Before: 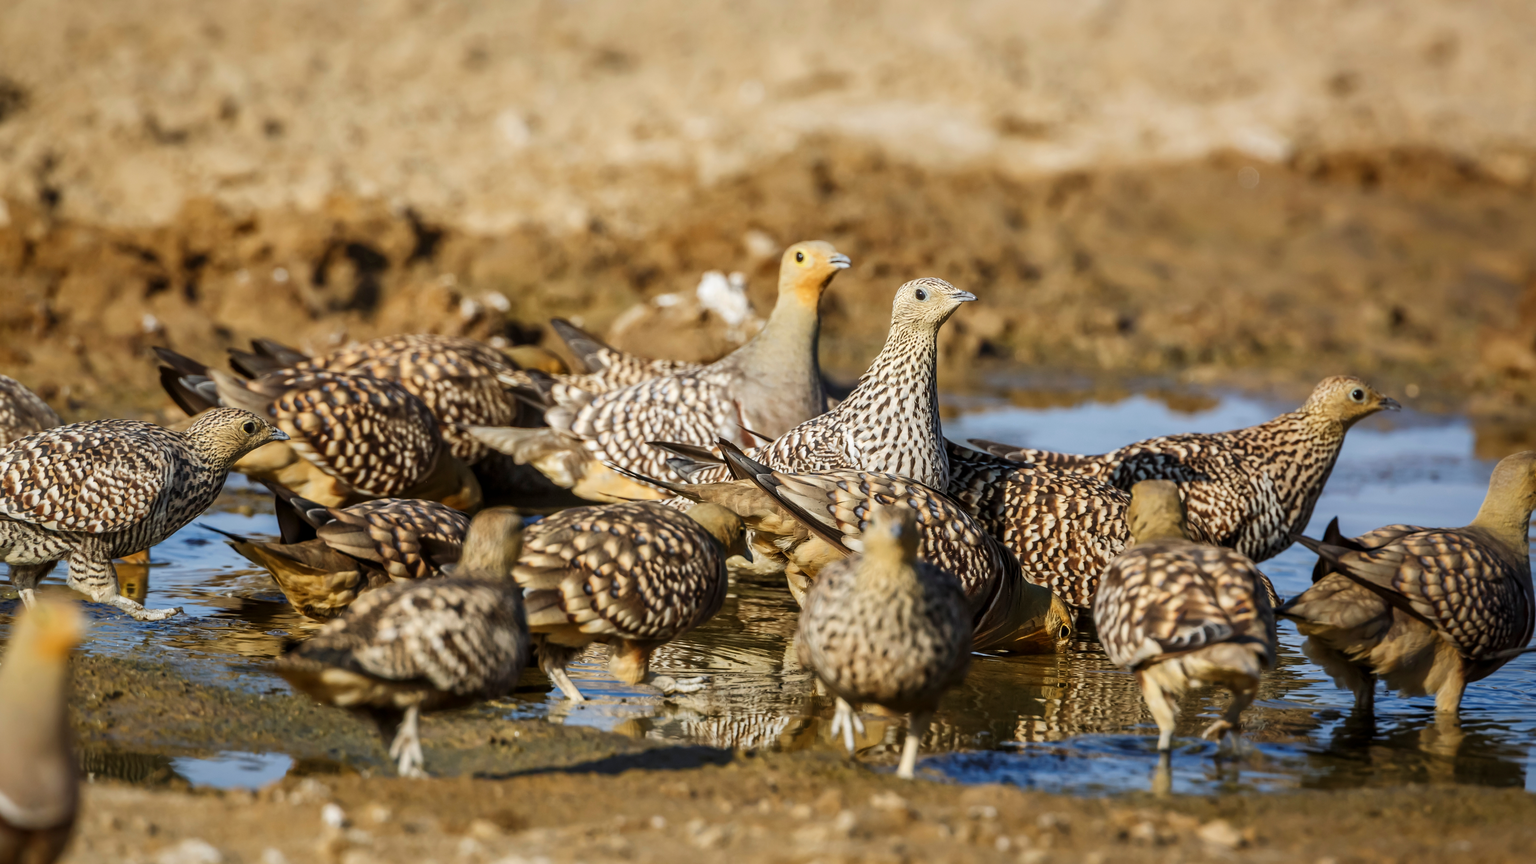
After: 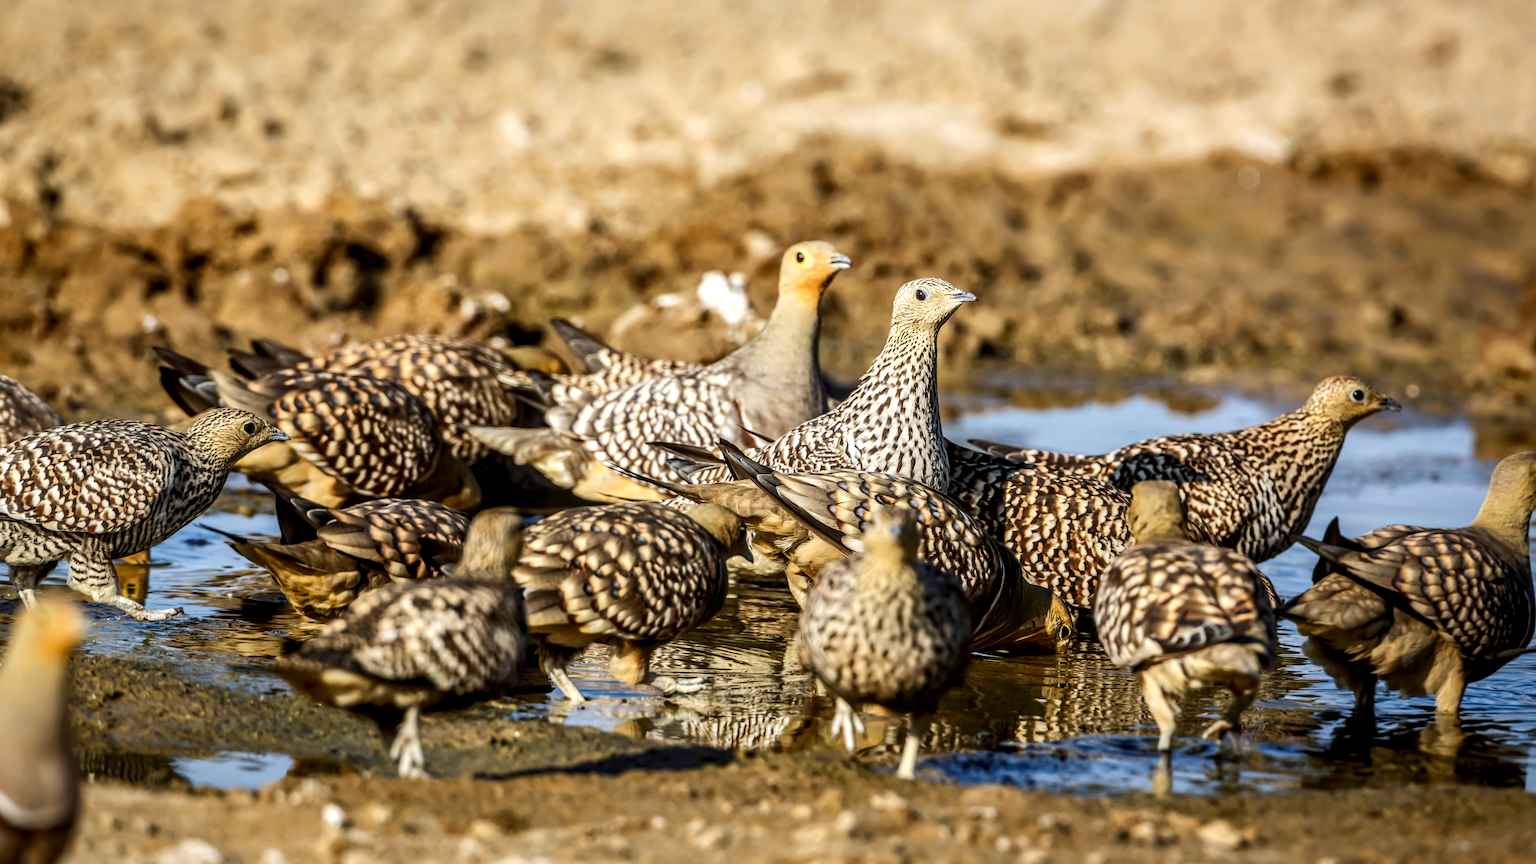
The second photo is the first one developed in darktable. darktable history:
local contrast: on, module defaults
exposure: black level correction 0.004, exposure 0.014 EV, compensate highlight preservation false
tone equalizer: -8 EV -0.417 EV, -7 EV -0.389 EV, -6 EV -0.333 EV, -5 EV -0.222 EV, -3 EV 0.222 EV, -2 EV 0.333 EV, -1 EV 0.389 EV, +0 EV 0.417 EV, edges refinement/feathering 500, mask exposure compensation -1.57 EV, preserve details no
